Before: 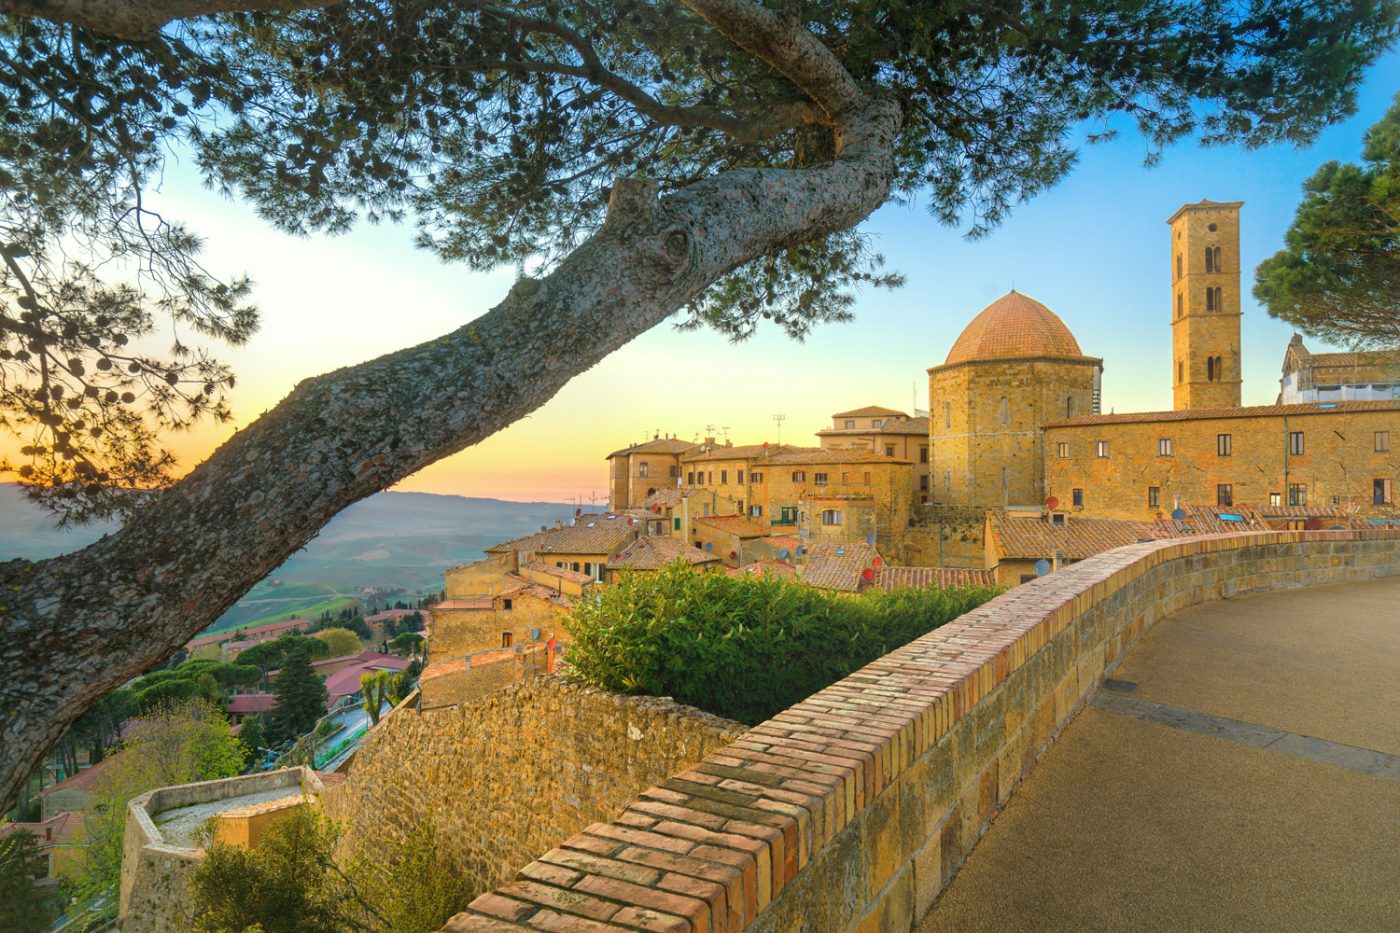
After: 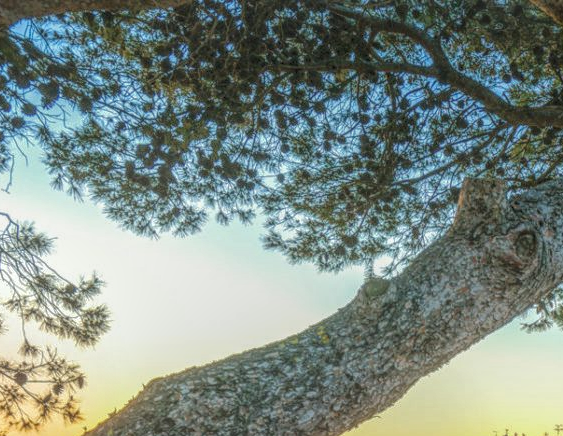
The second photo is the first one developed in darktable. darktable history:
local contrast: highlights 20%, shadows 25%, detail 201%, midtone range 0.2
crop and rotate: left 10.851%, top 0.069%, right 48.883%, bottom 53.115%
